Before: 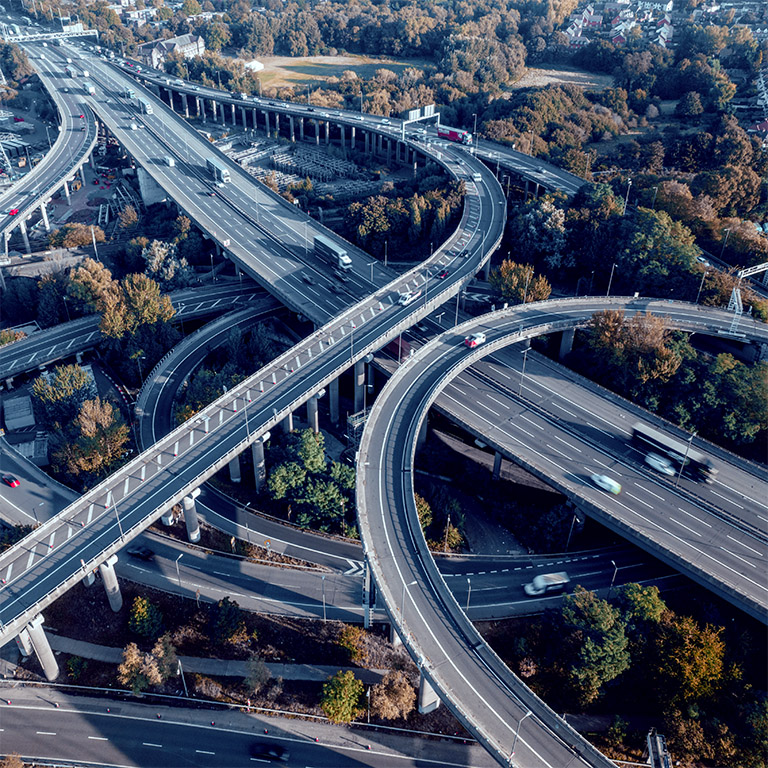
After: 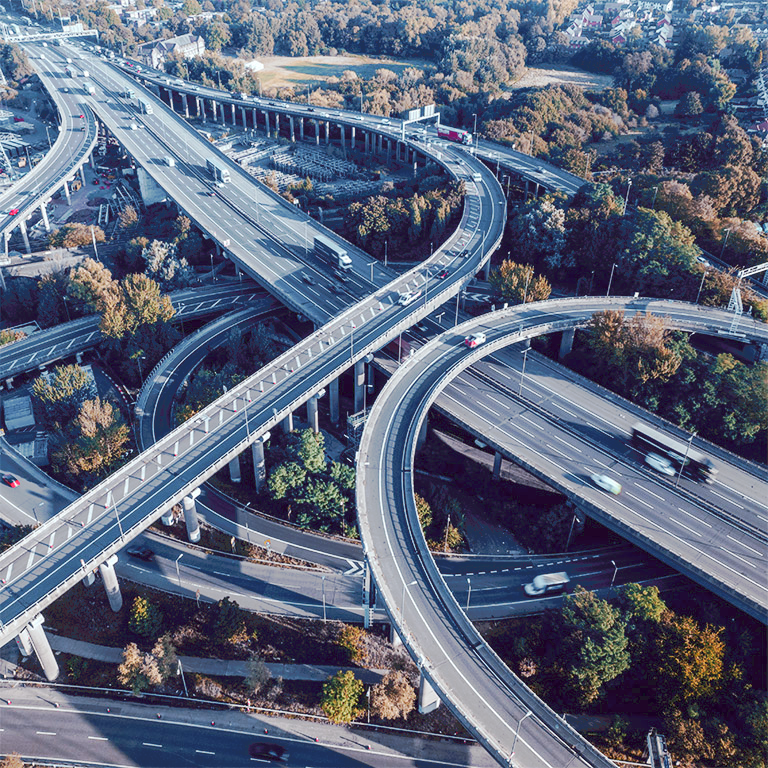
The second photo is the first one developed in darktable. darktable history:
tone curve: curves: ch0 [(0, 0) (0.003, 0.055) (0.011, 0.111) (0.025, 0.126) (0.044, 0.169) (0.069, 0.215) (0.1, 0.199) (0.136, 0.207) (0.177, 0.259) (0.224, 0.327) (0.277, 0.361) (0.335, 0.431) (0.399, 0.501) (0.468, 0.589) (0.543, 0.683) (0.623, 0.73) (0.709, 0.796) (0.801, 0.863) (0.898, 0.921) (1, 1)], preserve colors none
